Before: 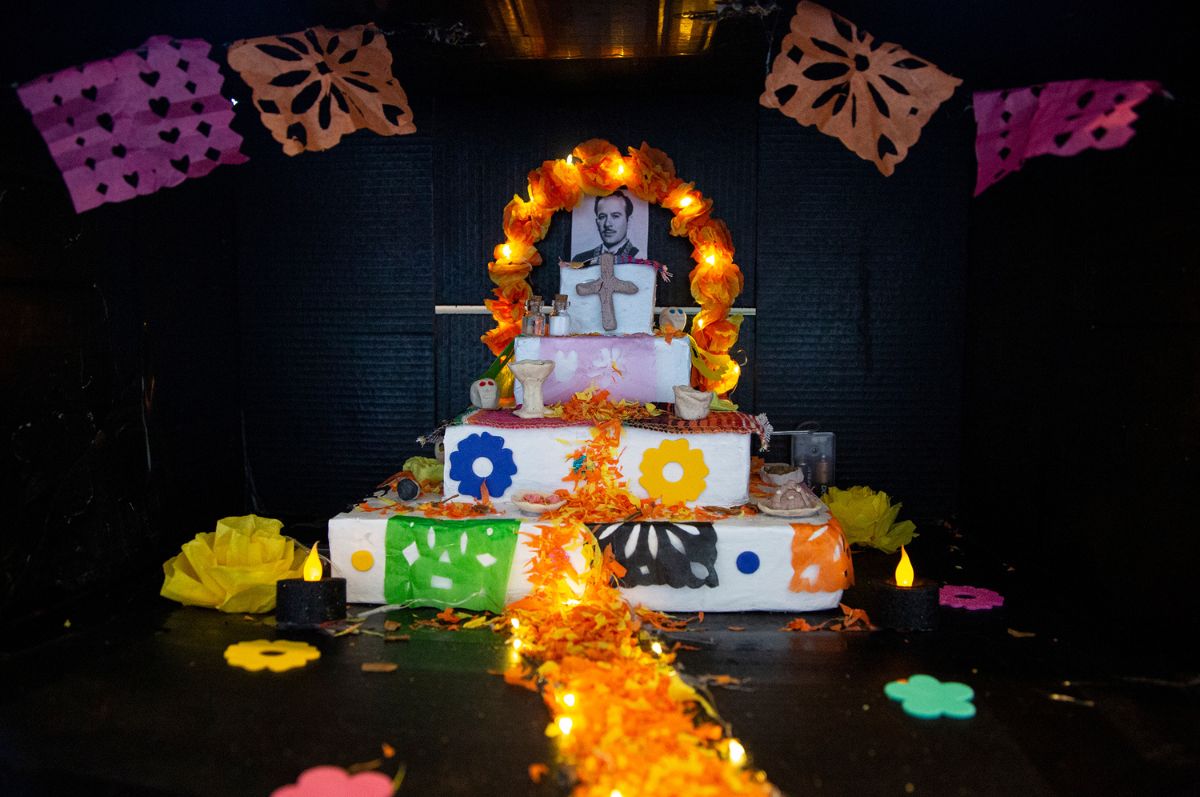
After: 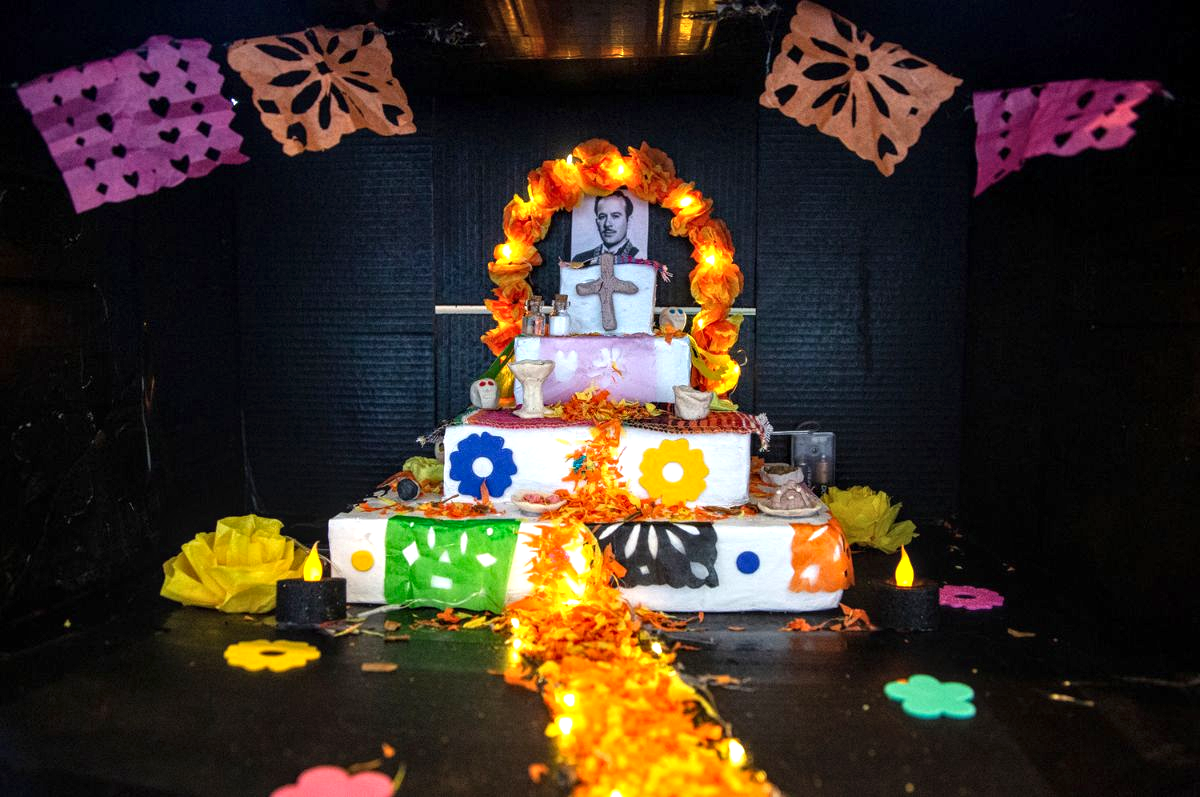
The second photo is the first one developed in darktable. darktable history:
local contrast: detail 130%
exposure: black level correction 0, exposure 0.7 EV, compensate exposure bias true, compensate highlight preservation false
